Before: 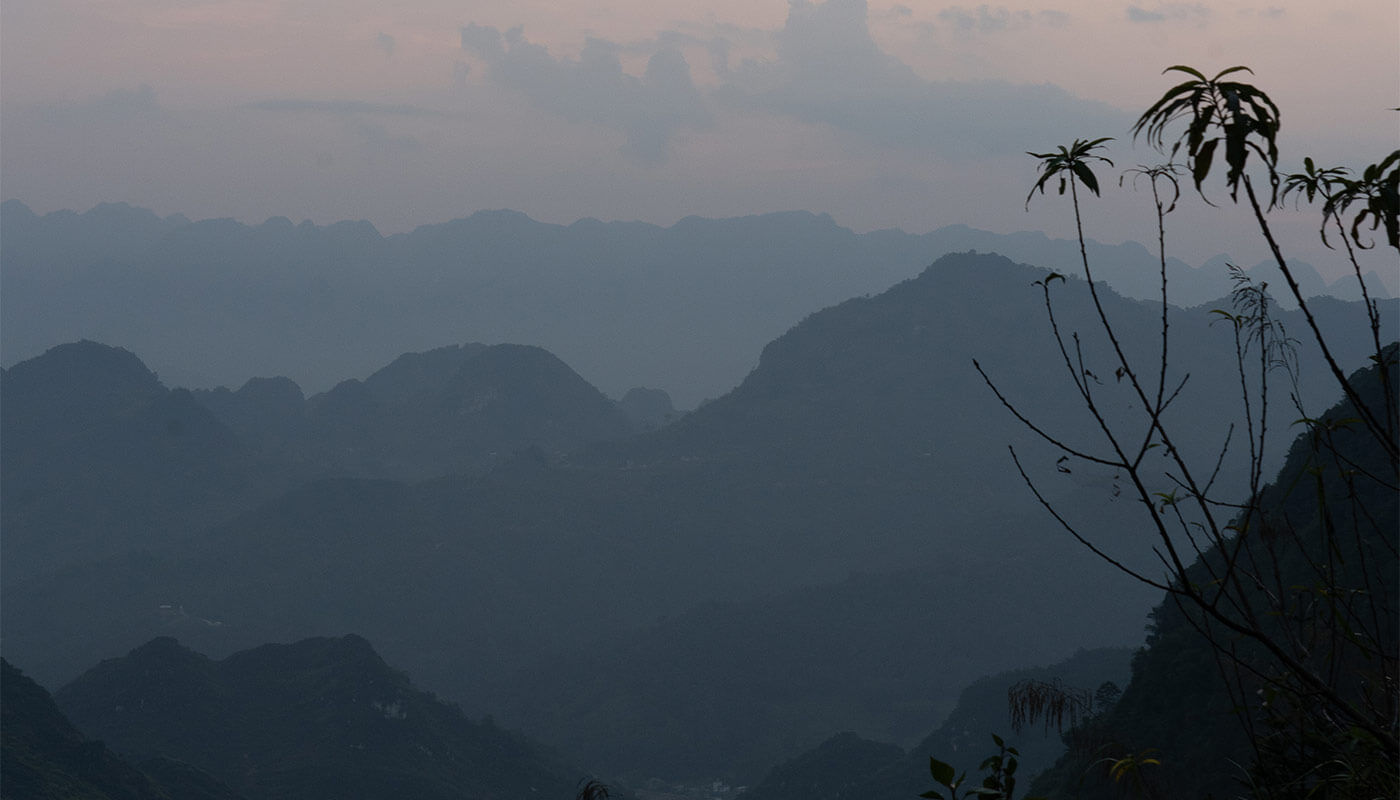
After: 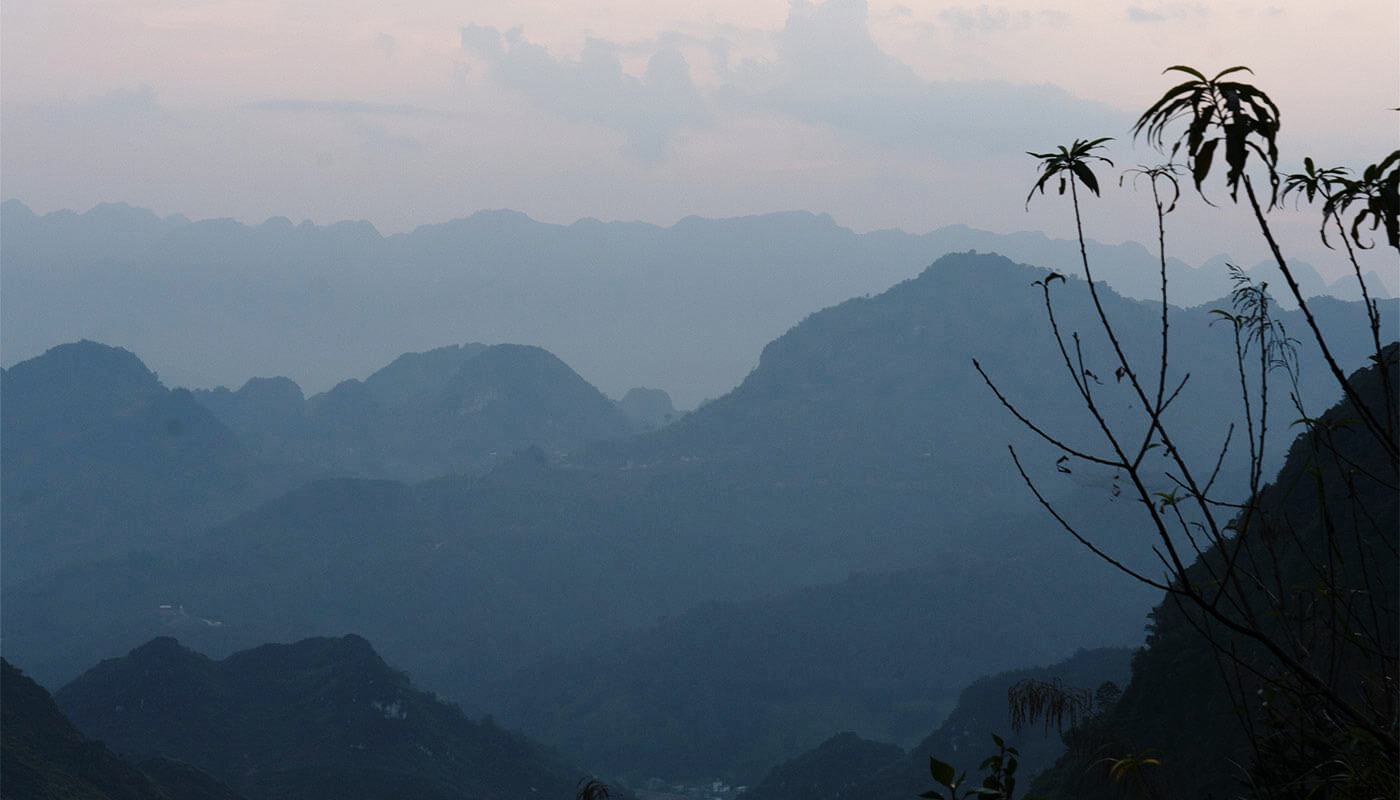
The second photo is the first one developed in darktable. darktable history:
exposure: compensate highlight preservation false
base curve: curves: ch0 [(0, 0) (0.028, 0.03) (0.121, 0.232) (0.46, 0.748) (0.859, 0.968) (1, 1)], preserve colors none
